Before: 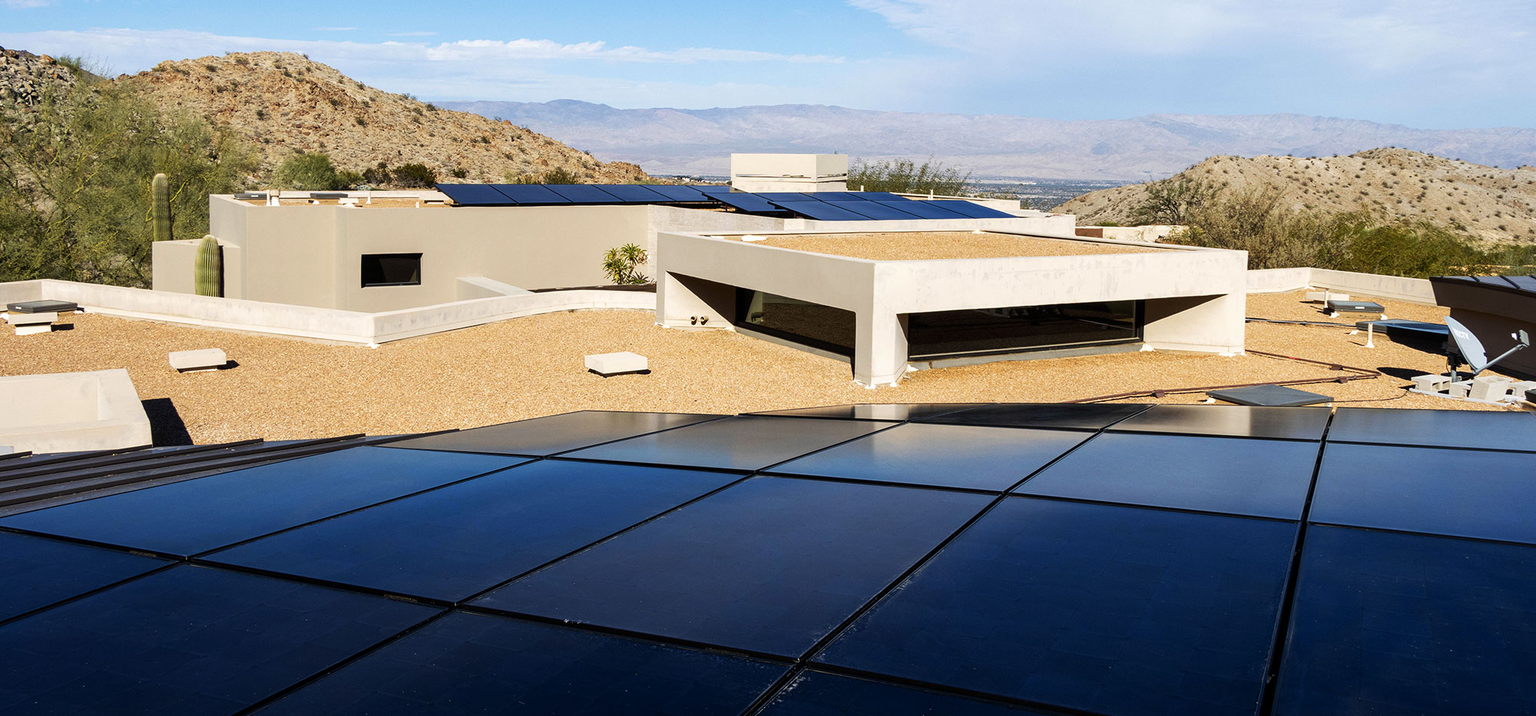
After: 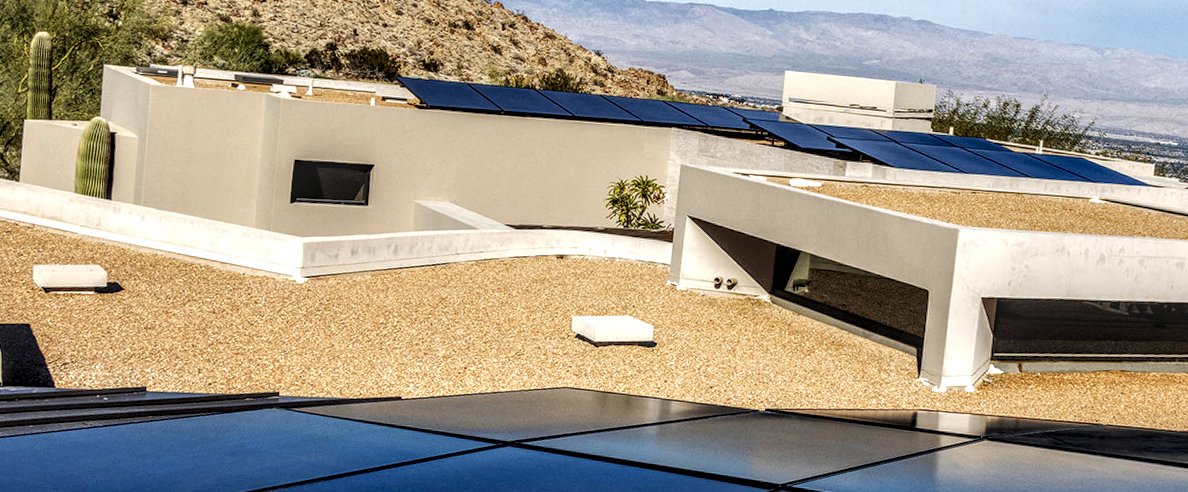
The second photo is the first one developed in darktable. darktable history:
local contrast: highlights 0%, shadows 0%, detail 182%
crop and rotate: angle -4.99°, left 2.122%, top 6.945%, right 27.566%, bottom 30.519%
